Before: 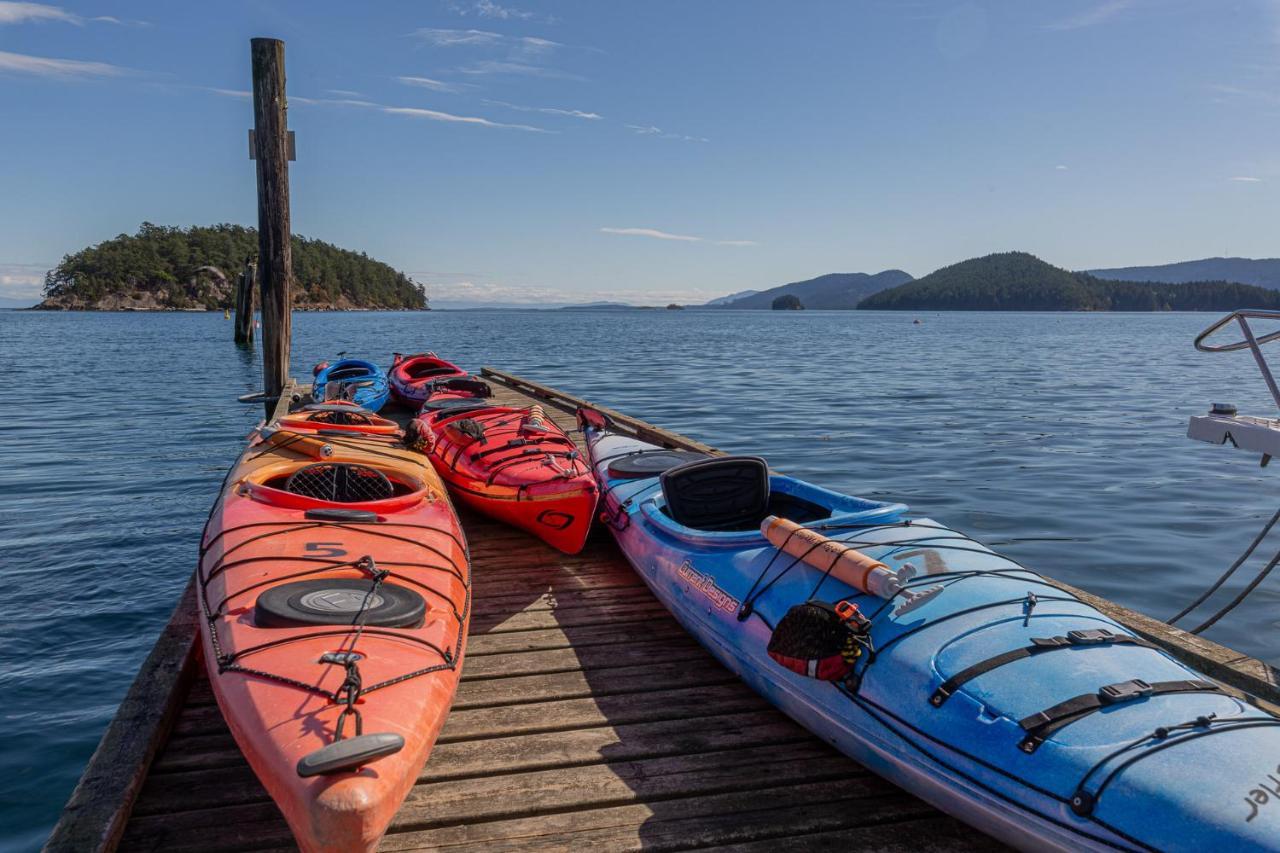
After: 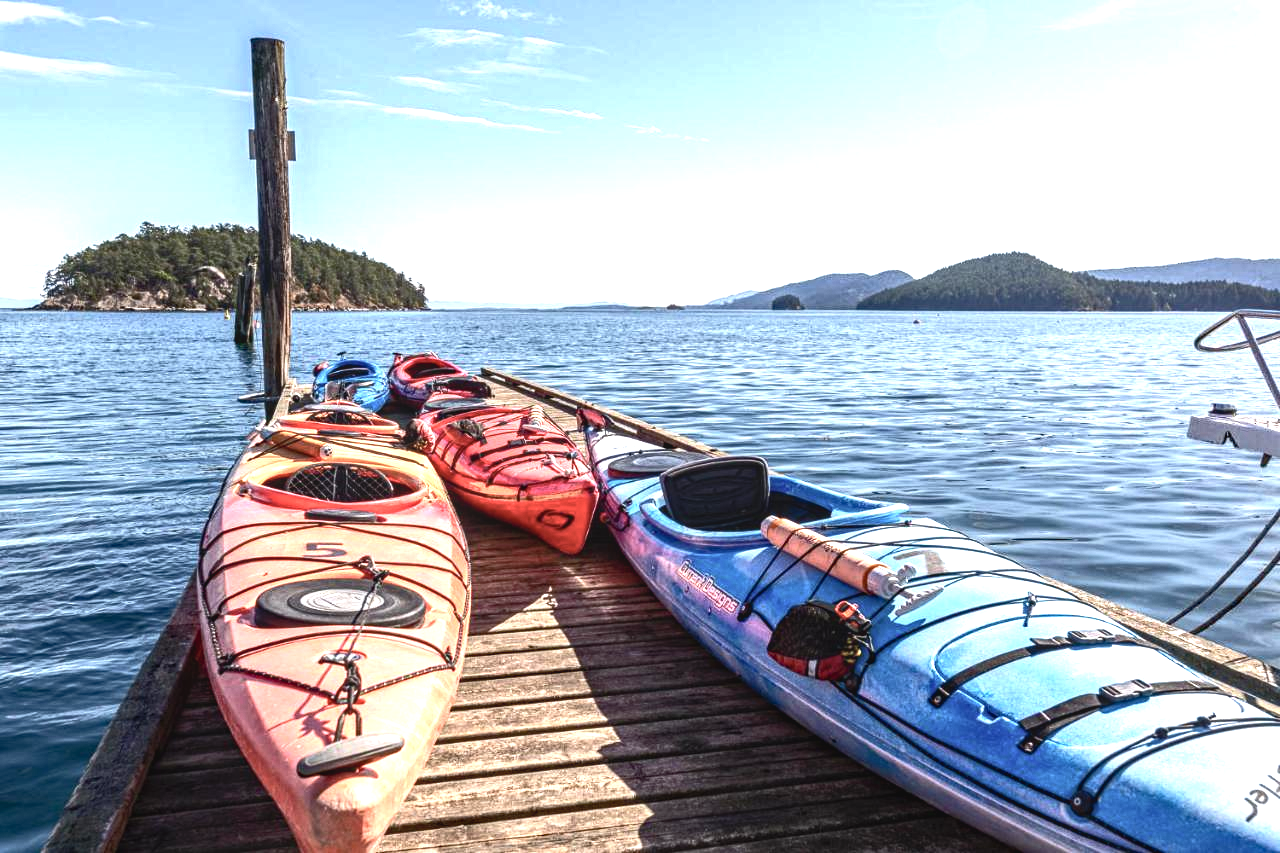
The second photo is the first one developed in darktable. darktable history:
color balance rgb: perceptual saturation grading › highlights -31.88%, perceptual saturation grading › mid-tones 5.8%, perceptual saturation grading › shadows 18.12%, perceptual brilliance grading › highlights 3.62%, perceptual brilliance grading › mid-tones -18.12%, perceptual brilliance grading › shadows -41.3%
haze removal: compatibility mode true, adaptive false
local contrast: detail 110%
exposure: black level correction 0, exposure 1.9 EV, compensate highlight preservation false
